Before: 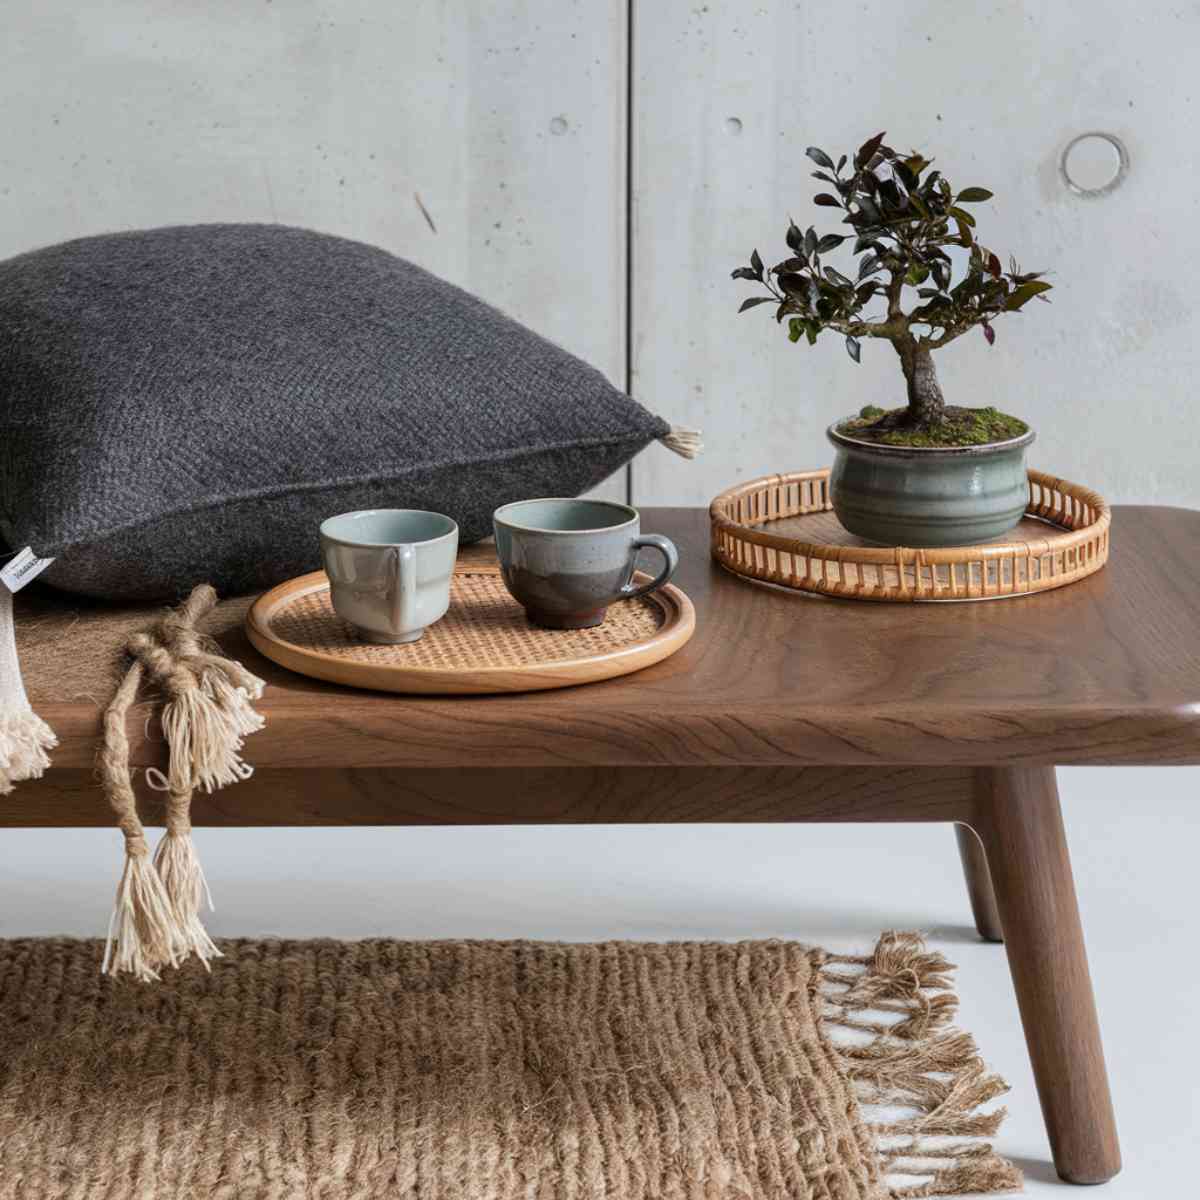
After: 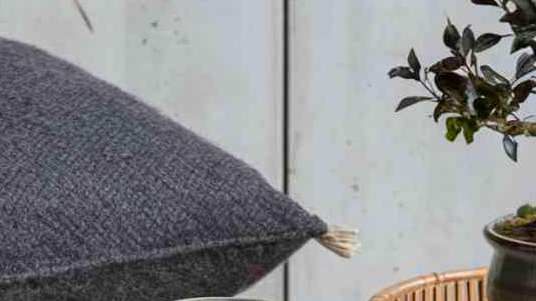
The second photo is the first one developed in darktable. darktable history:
crop: left 28.64%, top 16.832%, right 26.637%, bottom 58.055%
color balance rgb: perceptual saturation grading › global saturation 20%, global vibrance 20%
